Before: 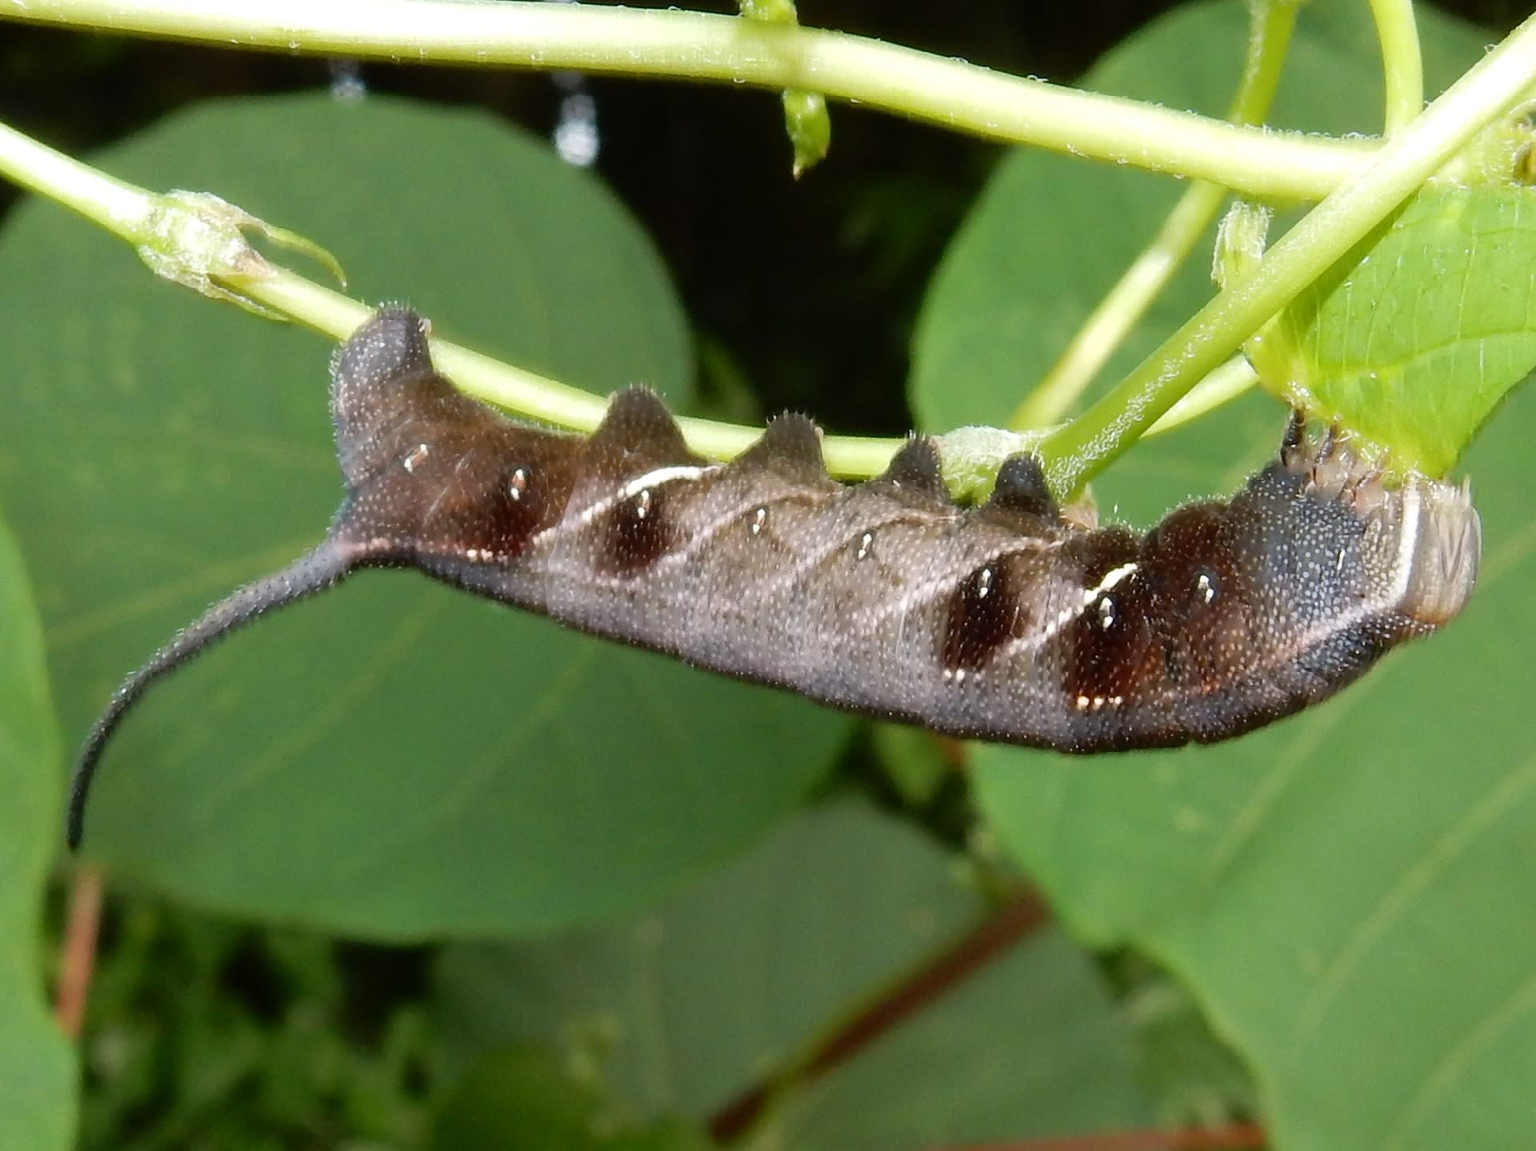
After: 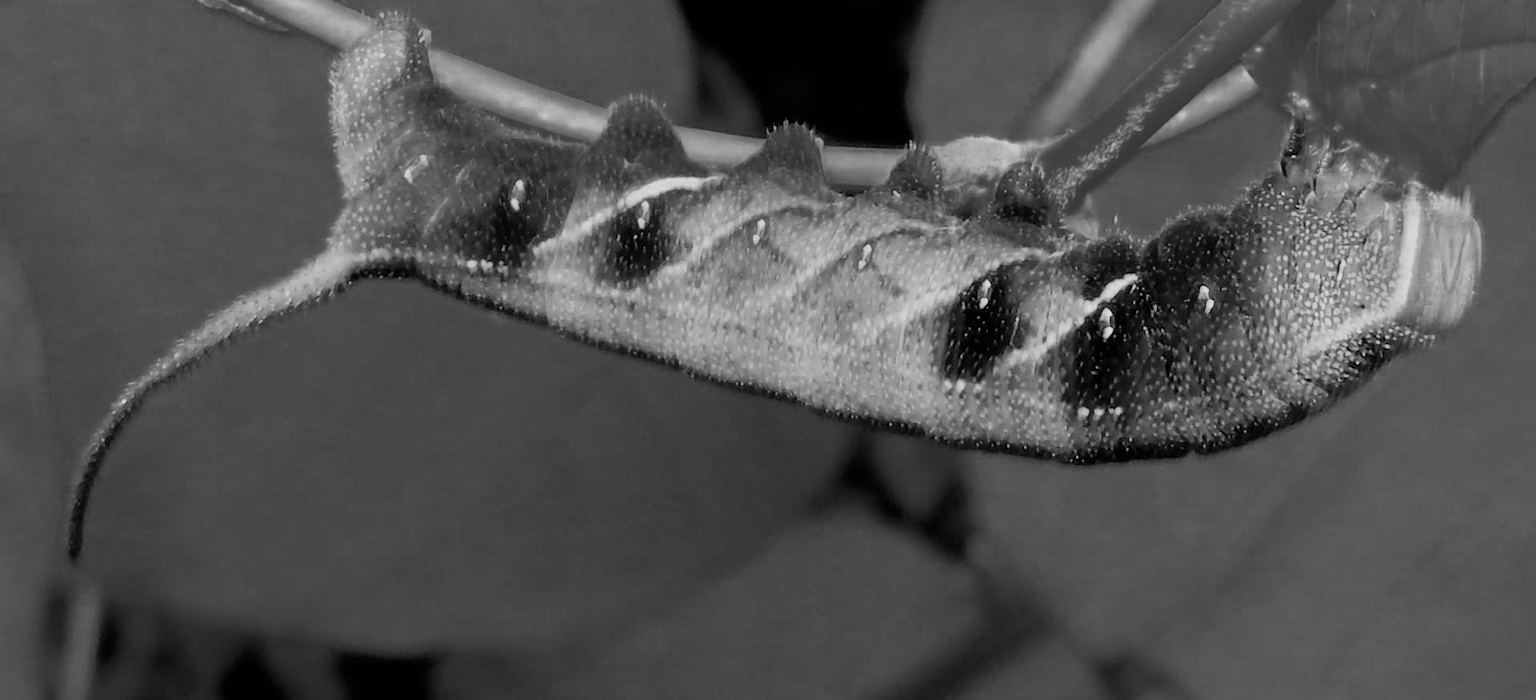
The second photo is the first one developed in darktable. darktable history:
filmic rgb: black relative exposure -6.15 EV, white relative exposure 6.96 EV, hardness 2.26
exposure: black level correction 0.001, exposure 0.498 EV, compensate exposure bias true, compensate highlight preservation false
crop and rotate: top 25.19%, bottom 13.984%
color zones: curves: ch0 [(0.287, 0.048) (0.493, 0.484) (0.737, 0.816)]; ch1 [(0, 0) (0.143, 0) (0.286, 0) (0.429, 0) (0.571, 0) (0.714, 0) (0.857, 0)]
